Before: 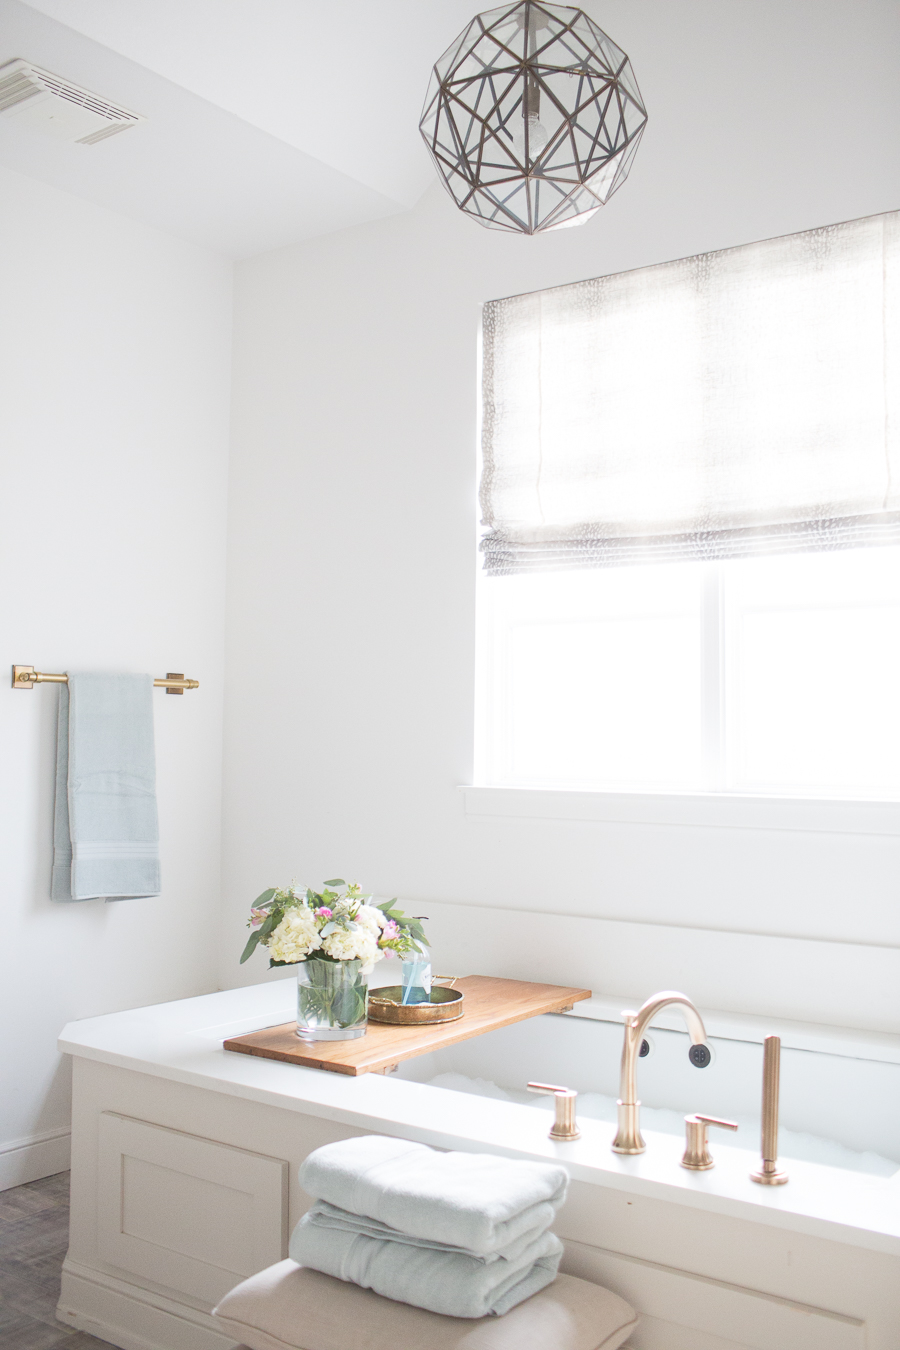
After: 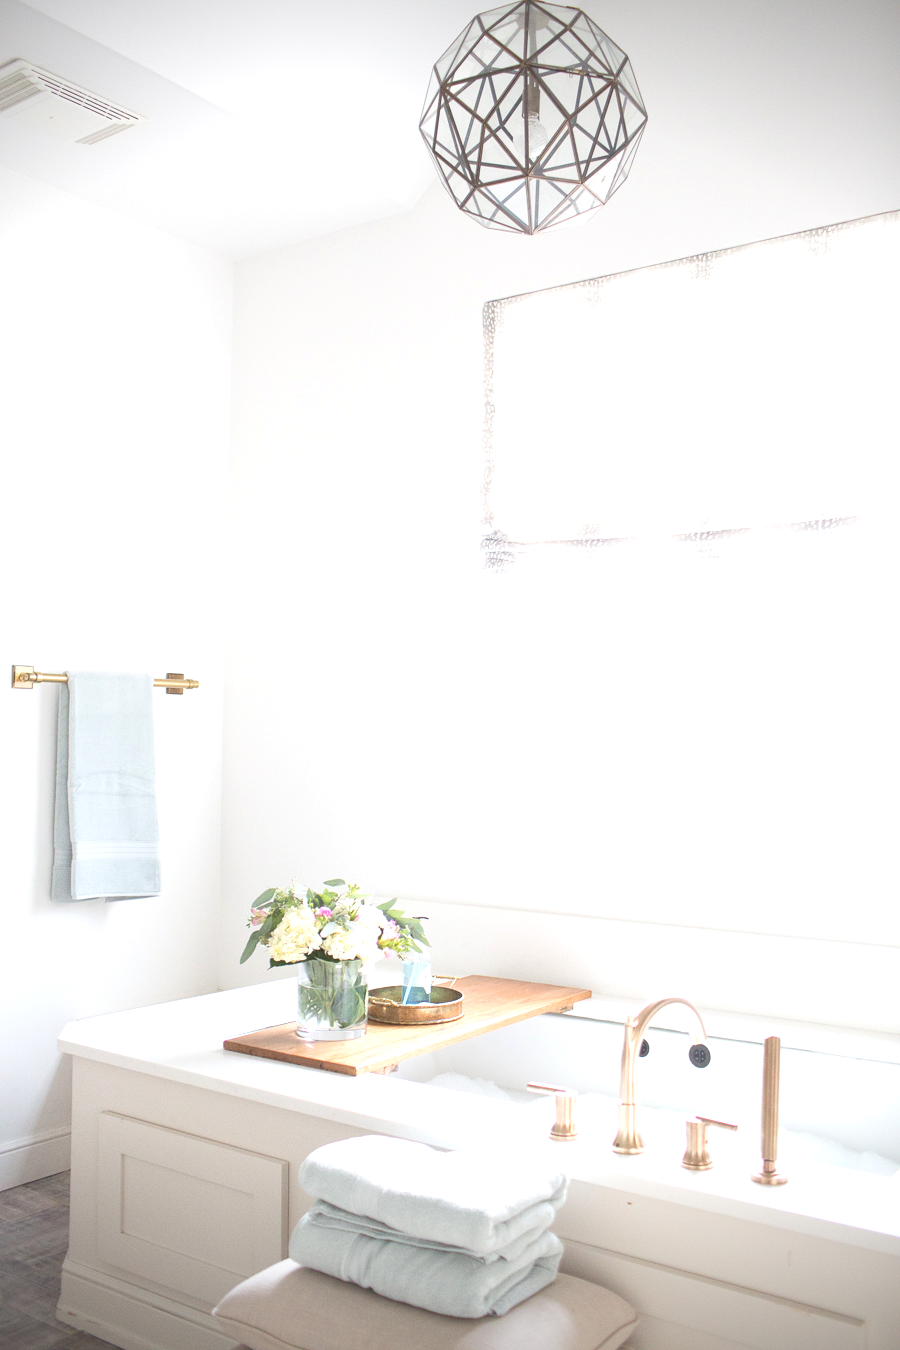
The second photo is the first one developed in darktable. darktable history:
exposure: exposure 0.507 EV, compensate highlight preservation false
vignetting: fall-off start 97.23%, saturation -0.024, center (-0.033, -0.042), width/height ratio 1.179, unbound false
